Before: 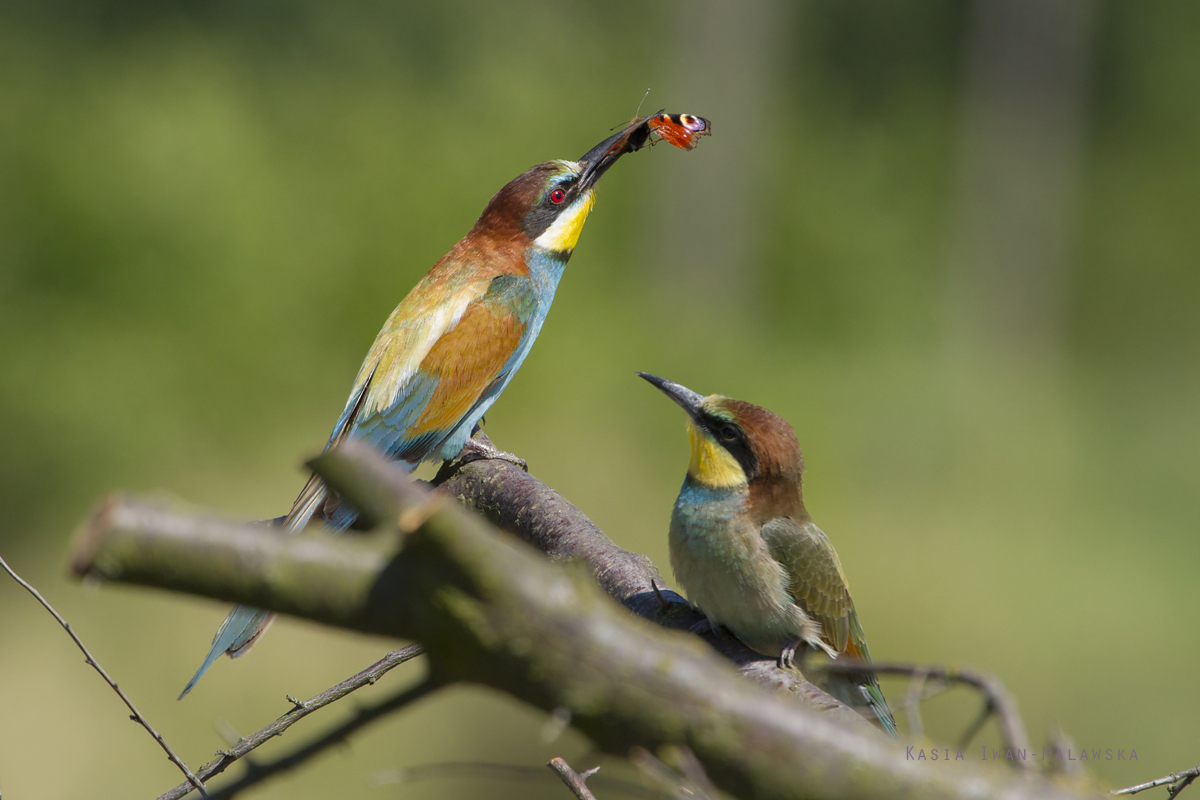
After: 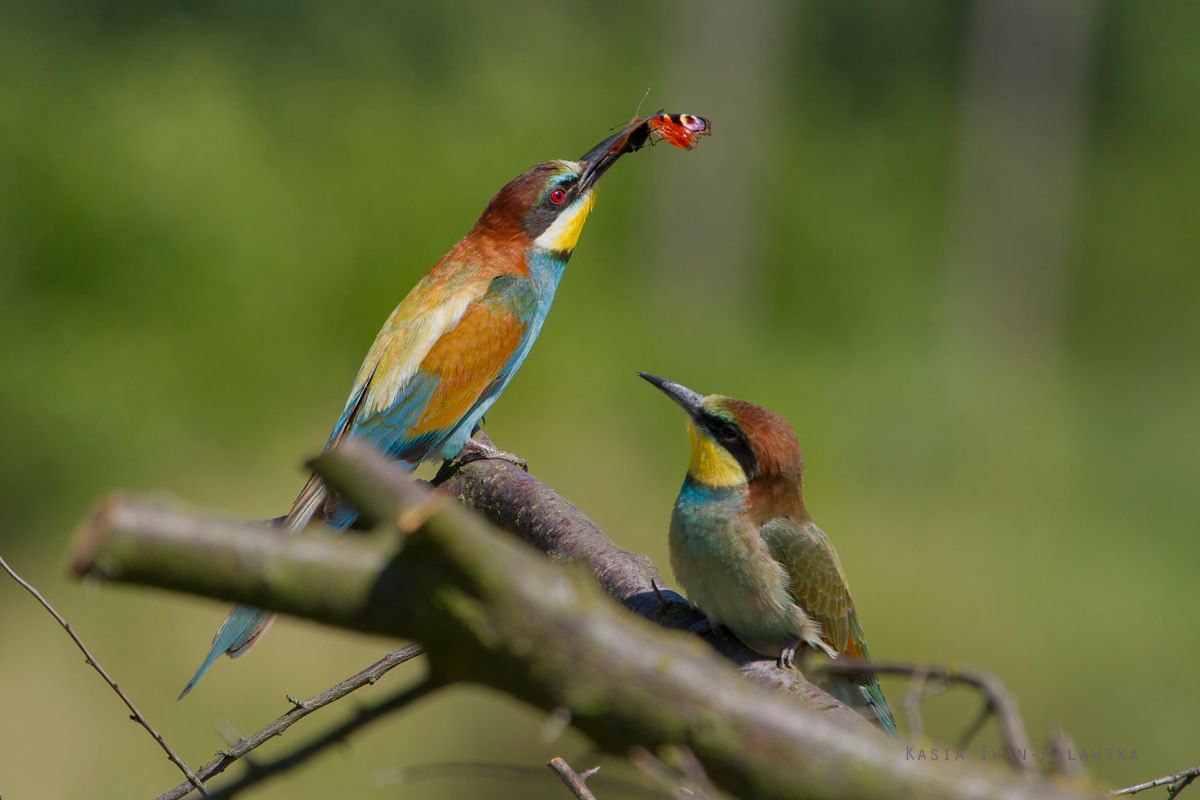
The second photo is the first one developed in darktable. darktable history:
shadows and highlights: shadows 81.58, white point adjustment -8.97, highlights -61.41, soften with gaussian
